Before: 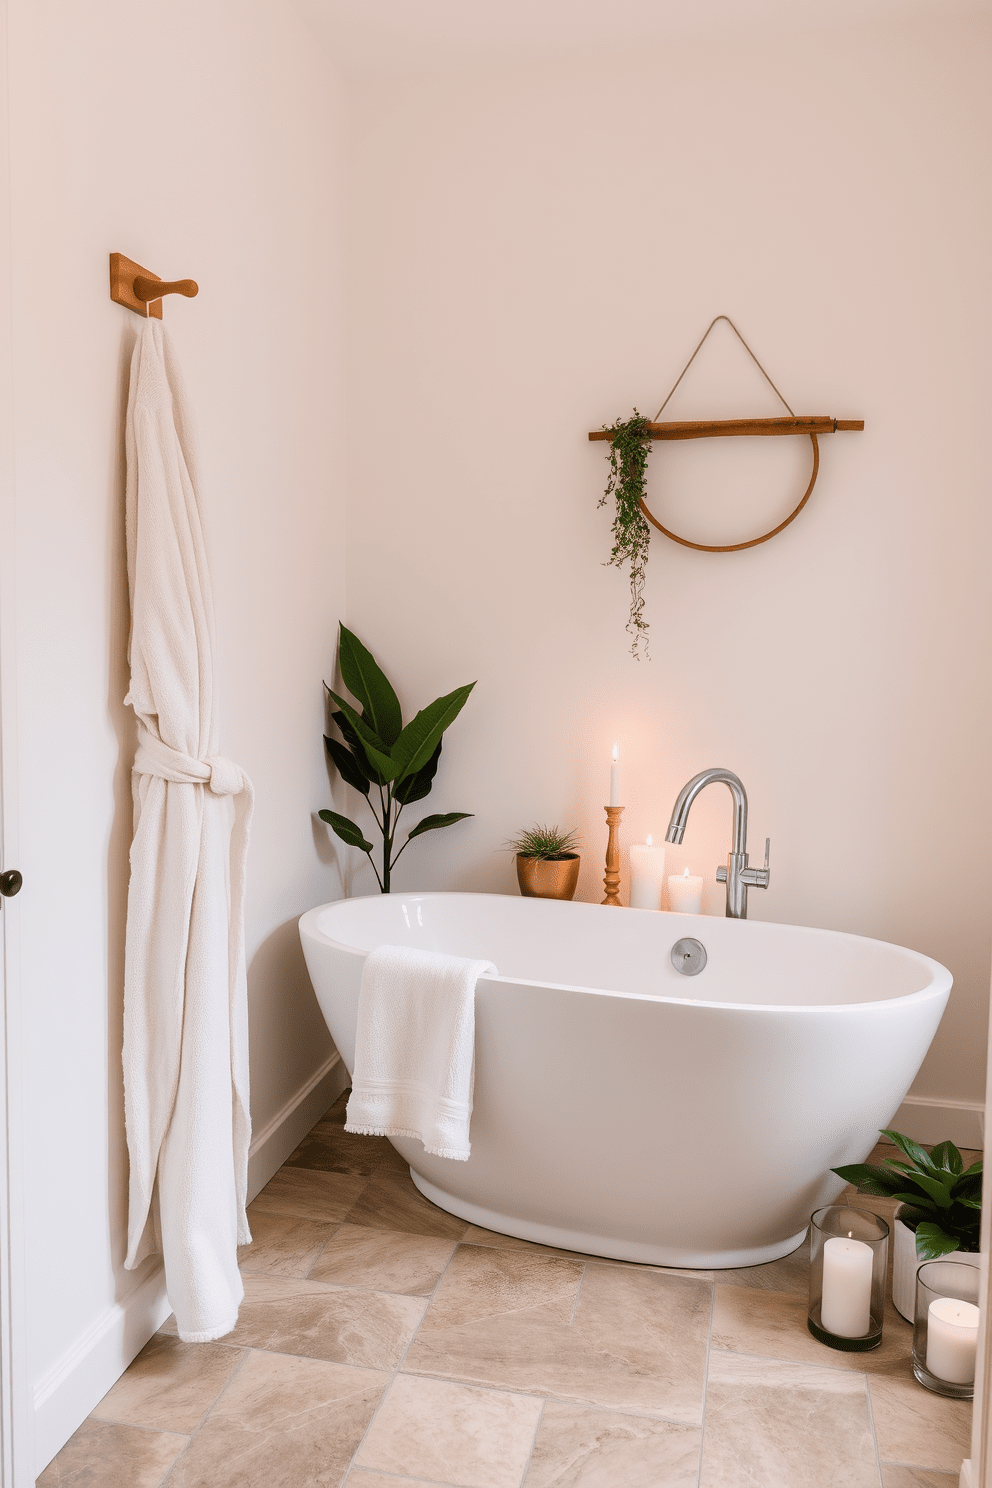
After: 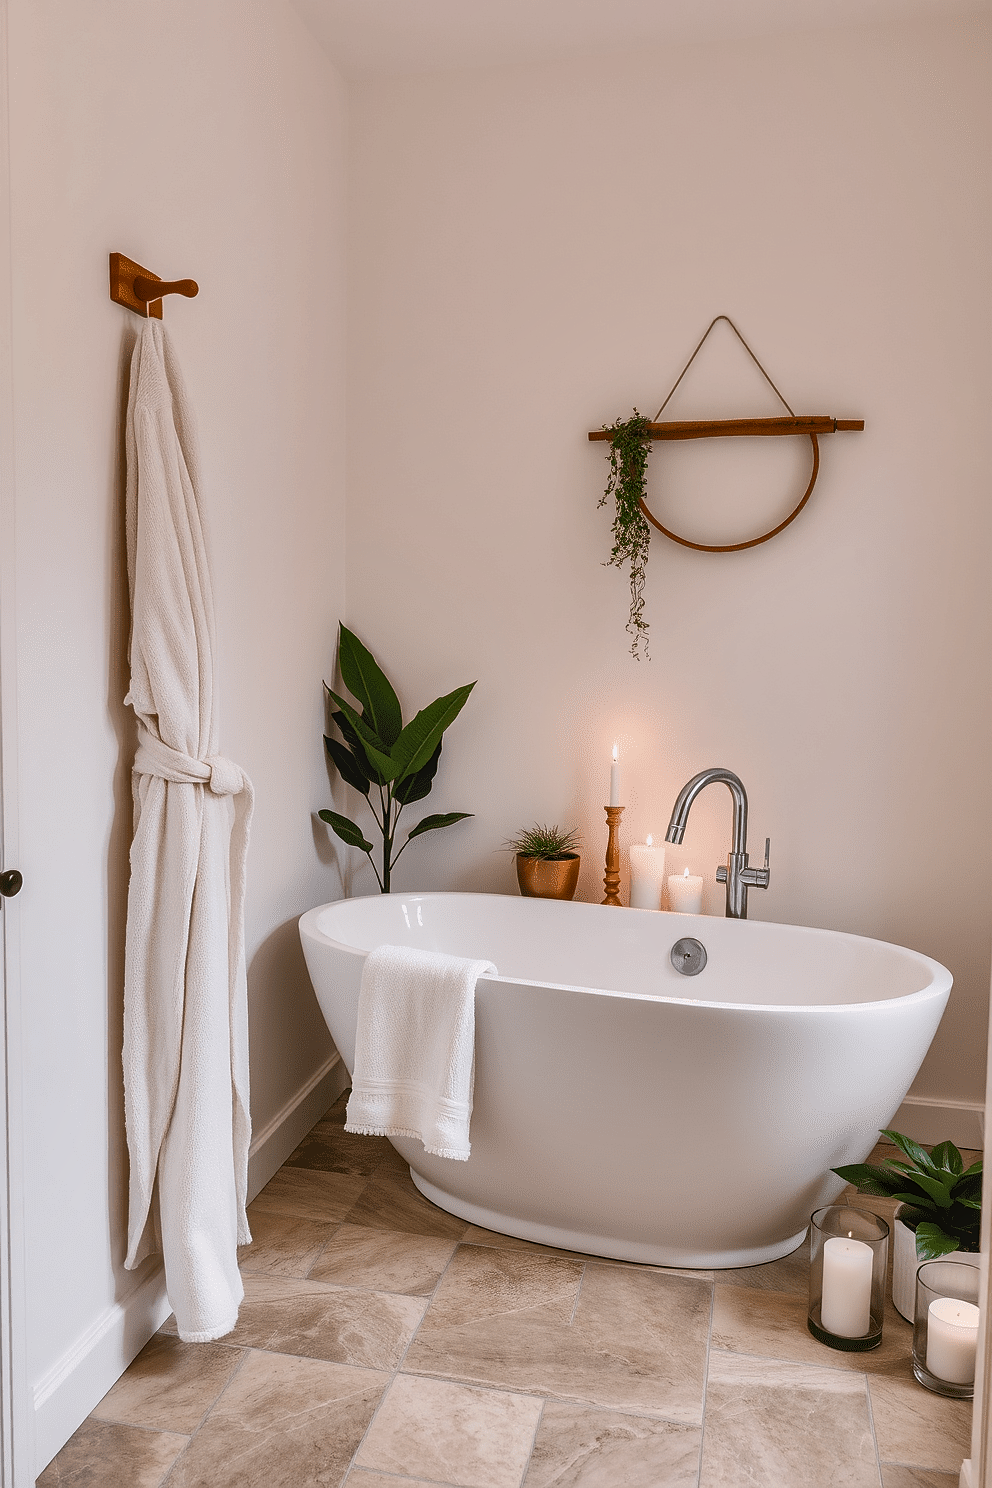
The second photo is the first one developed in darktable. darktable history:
sharpen: radius 0.984, amount 0.616
shadows and highlights: radius 107.46, shadows 24, highlights -57.85, low approximation 0.01, soften with gaussian
local contrast: detail 113%
